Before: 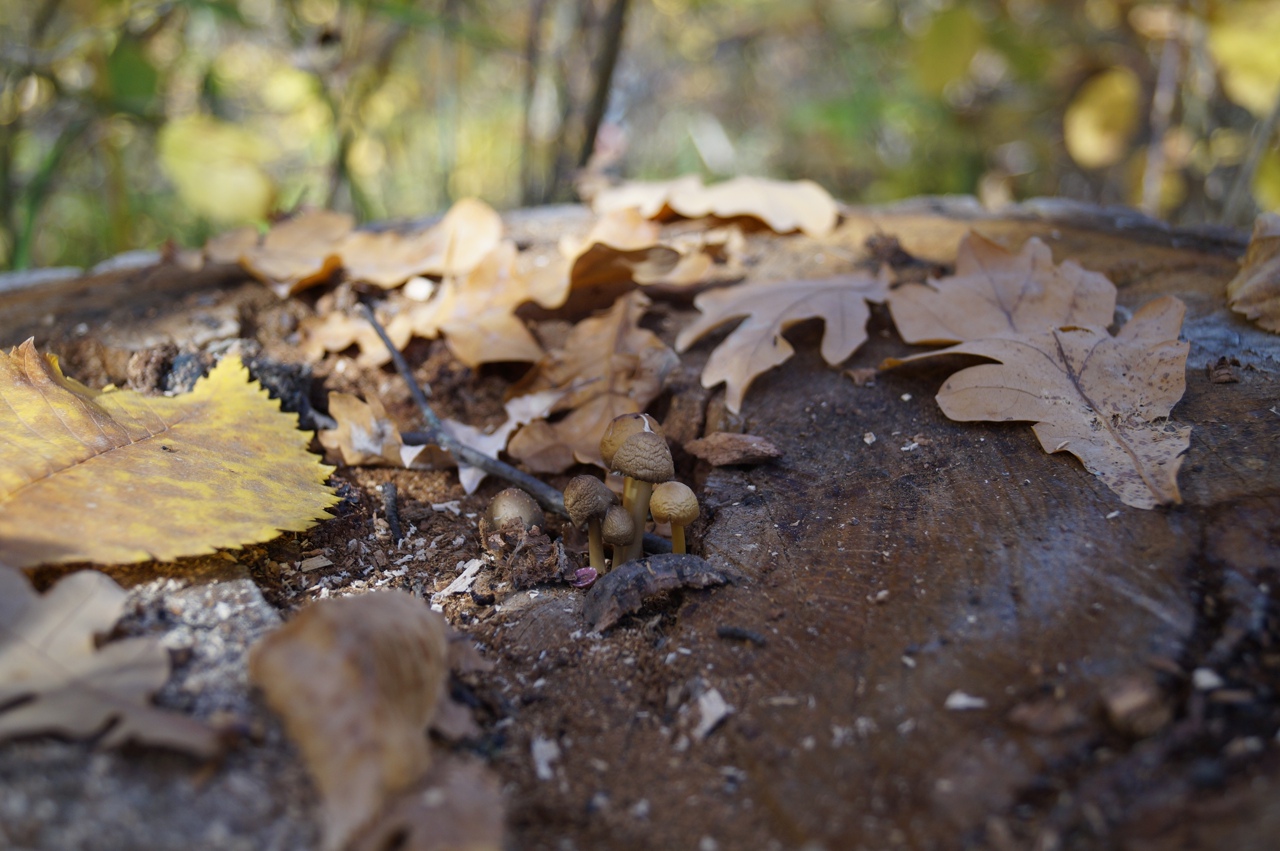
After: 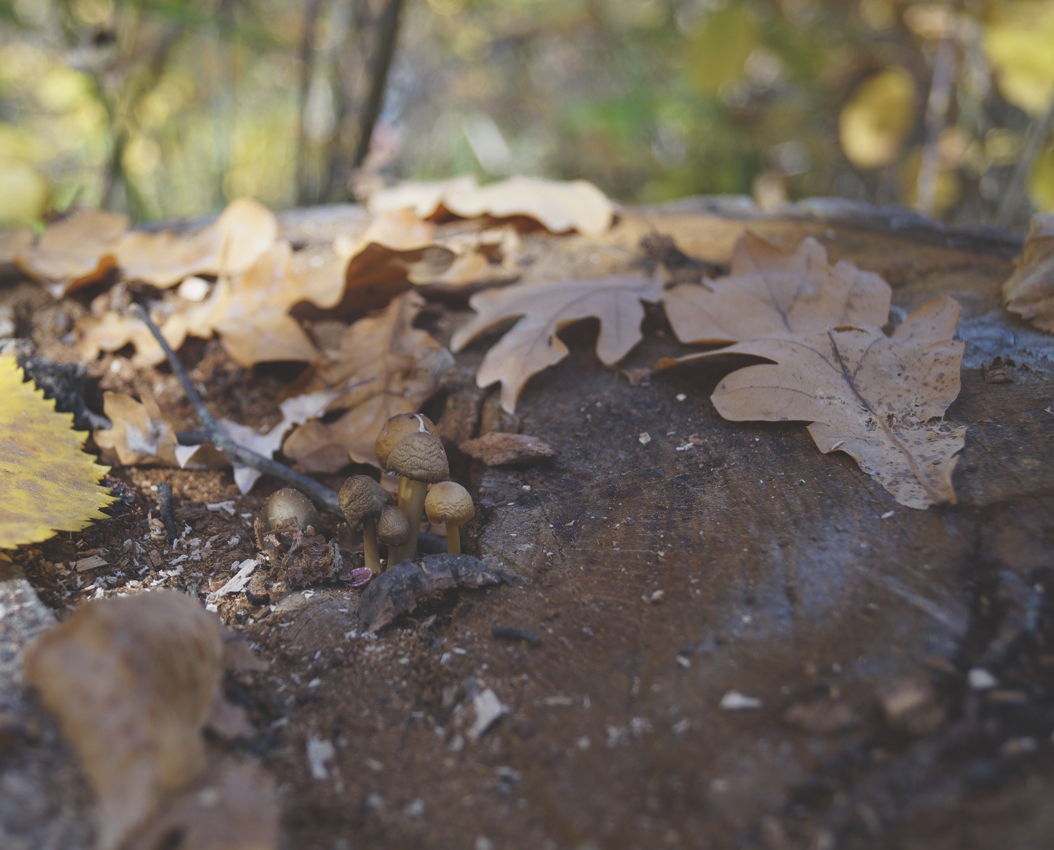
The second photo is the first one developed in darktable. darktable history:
crop: left 17.582%, bottom 0.031%
exposure: black level correction -0.025, exposure -0.117 EV, compensate highlight preservation false
